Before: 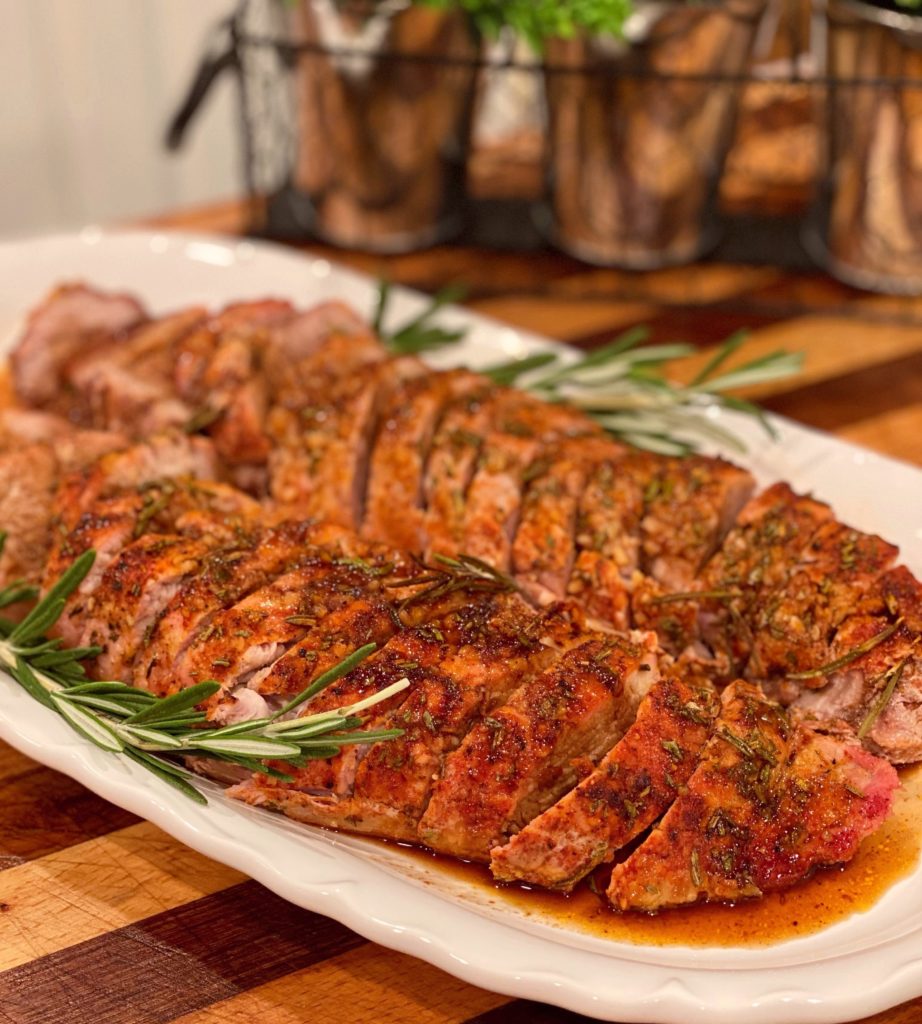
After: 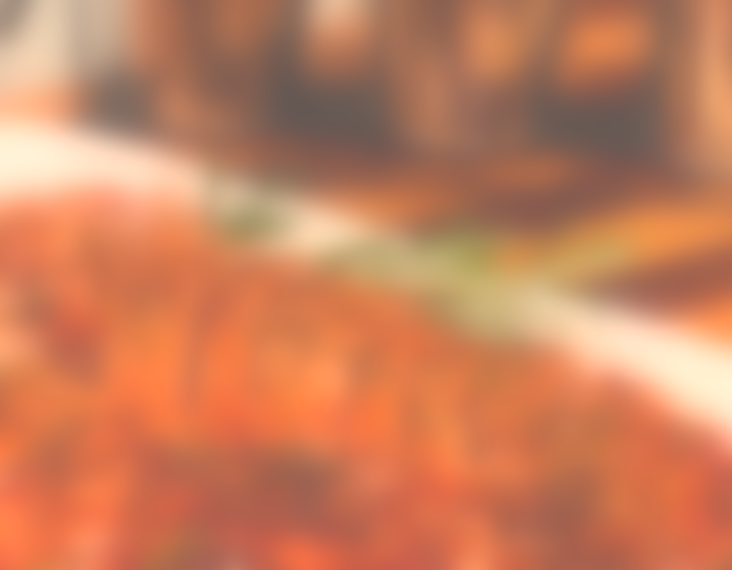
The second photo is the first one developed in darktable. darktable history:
crop: left 18.38%, top 11.092%, right 2.134%, bottom 33.217%
contrast brightness saturation: brightness -0.02, saturation 0.35
exposure: black level correction -0.071, exposure 0.5 EV, compensate highlight preservation false
lowpass: radius 16, unbound 0
